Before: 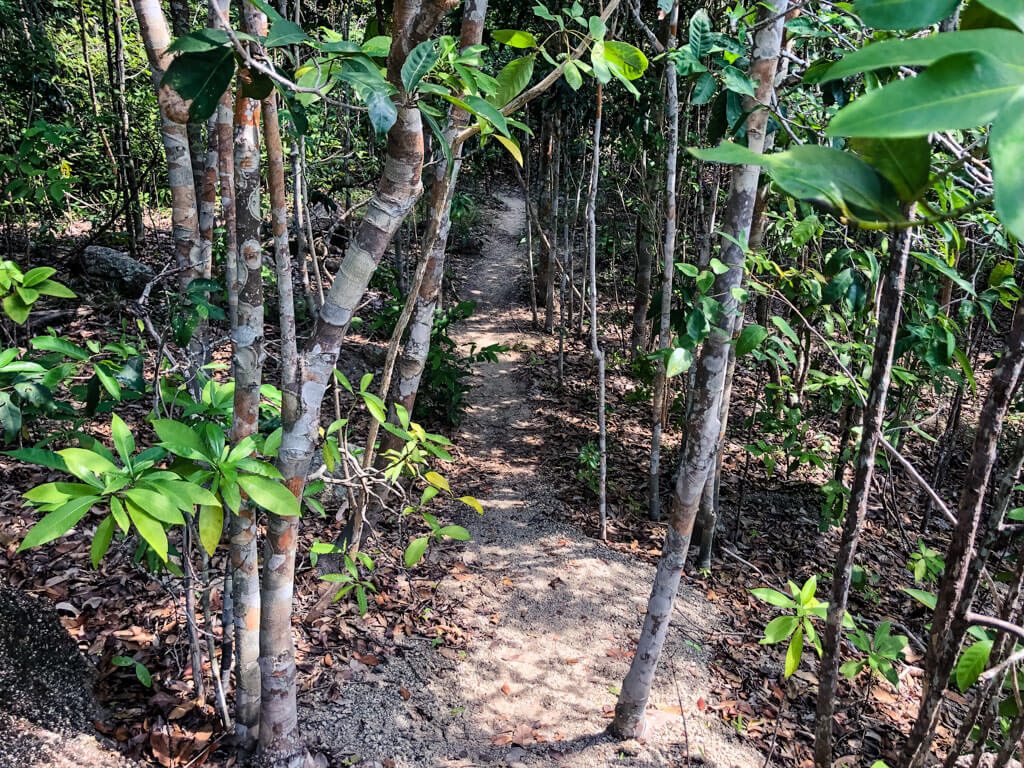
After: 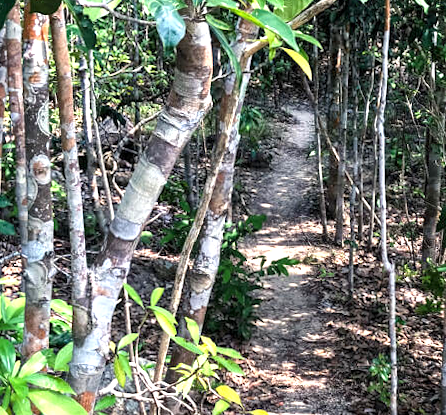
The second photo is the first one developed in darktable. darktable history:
crop: left 20.248%, top 10.86%, right 35.675%, bottom 34.321%
rotate and perspective: rotation -0.45°, automatic cropping original format, crop left 0.008, crop right 0.992, crop top 0.012, crop bottom 0.988
exposure: black level correction 0, exposure 1 EV, compensate exposure bias true, compensate highlight preservation false
local contrast: highlights 100%, shadows 100%, detail 120%, midtone range 0.2
